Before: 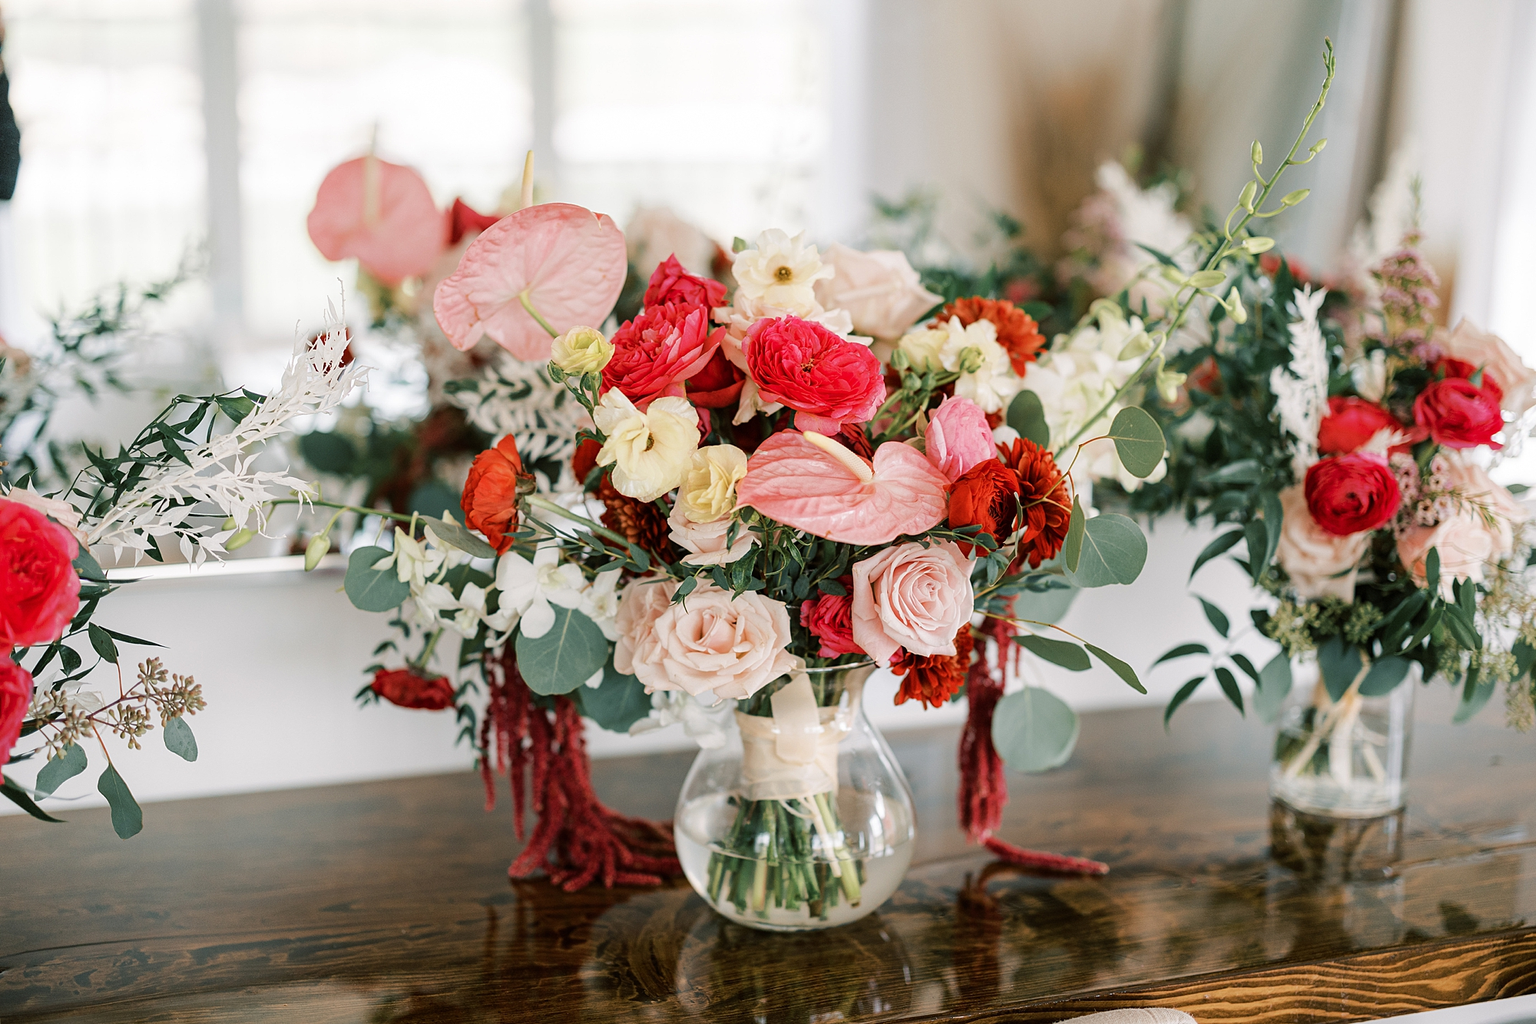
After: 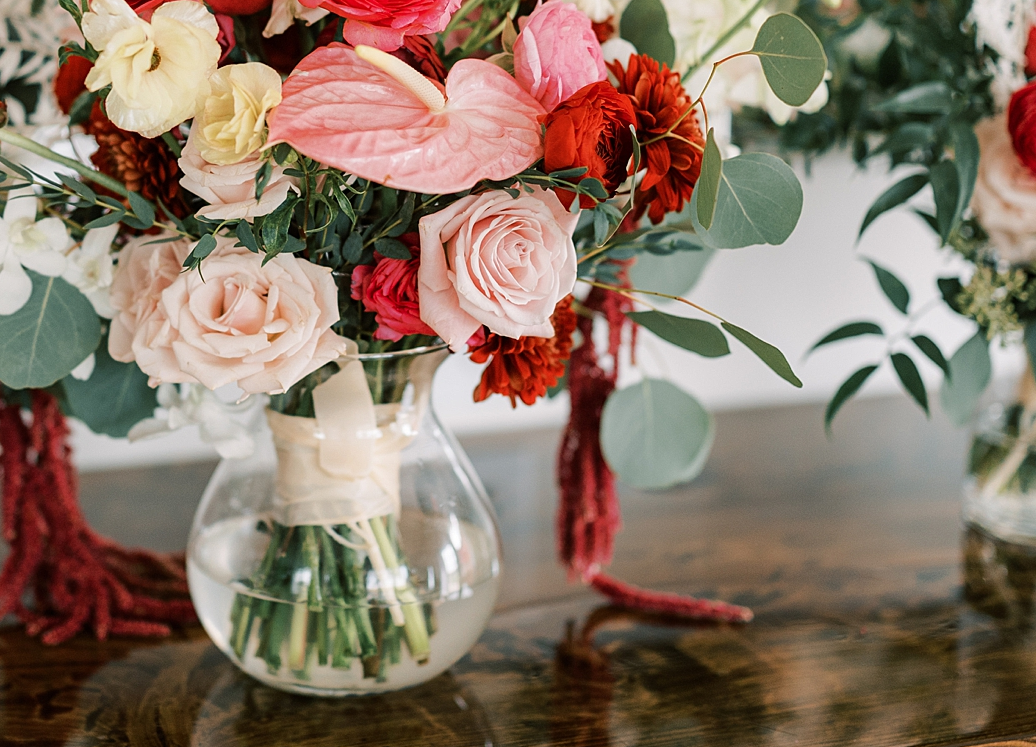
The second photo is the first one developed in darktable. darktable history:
crop: left 34.552%, top 38.784%, right 13.601%, bottom 5.112%
